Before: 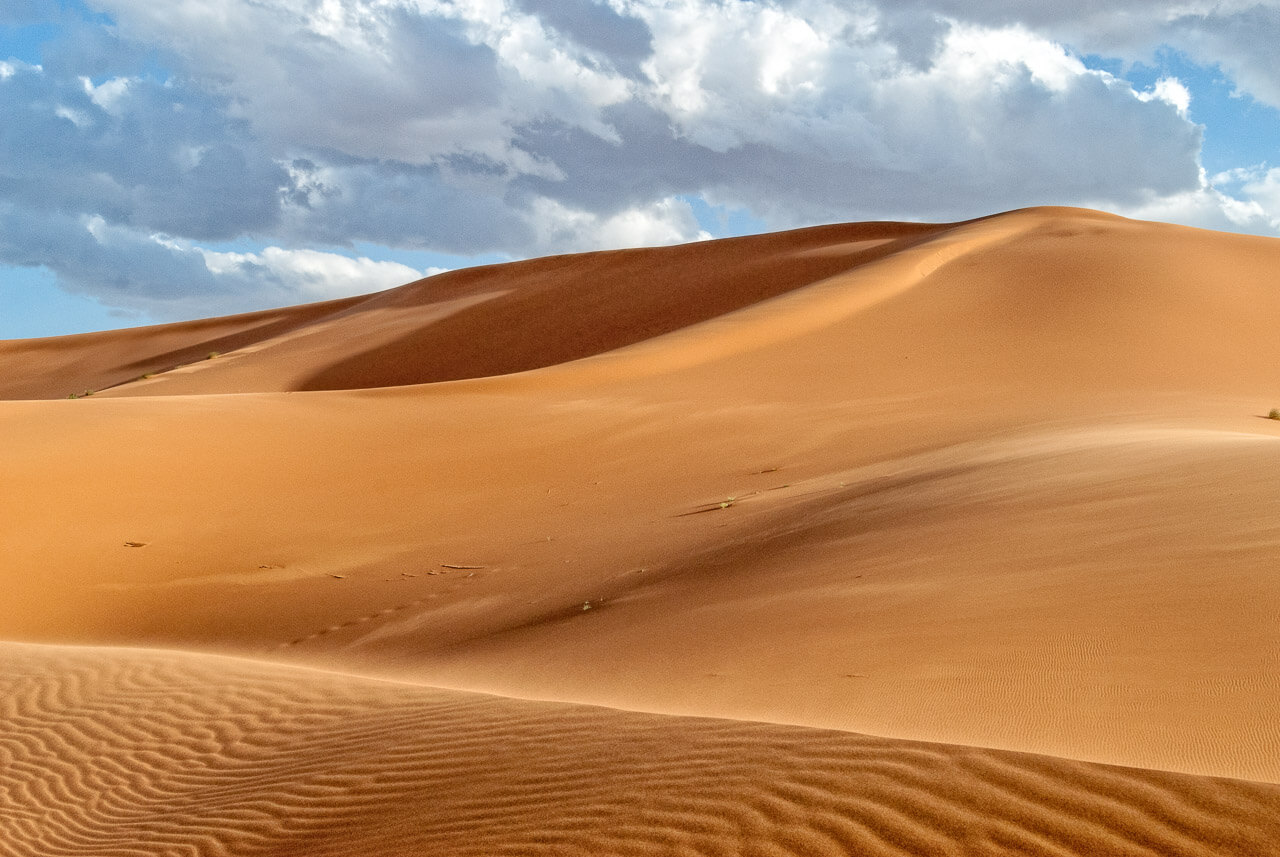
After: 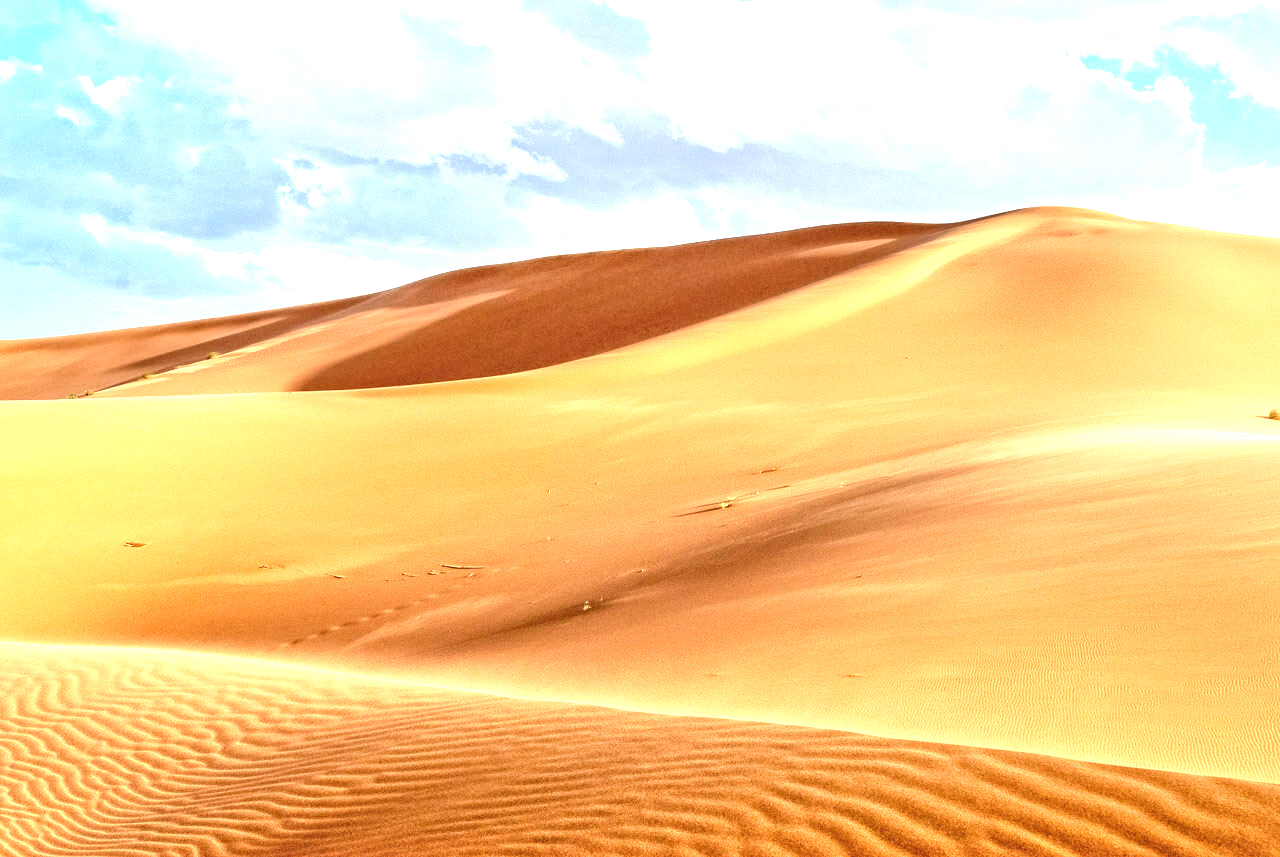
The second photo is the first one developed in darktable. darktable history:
exposure: black level correction 0, exposure 1.445 EV, compensate exposure bias true, compensate highlight preservation false
